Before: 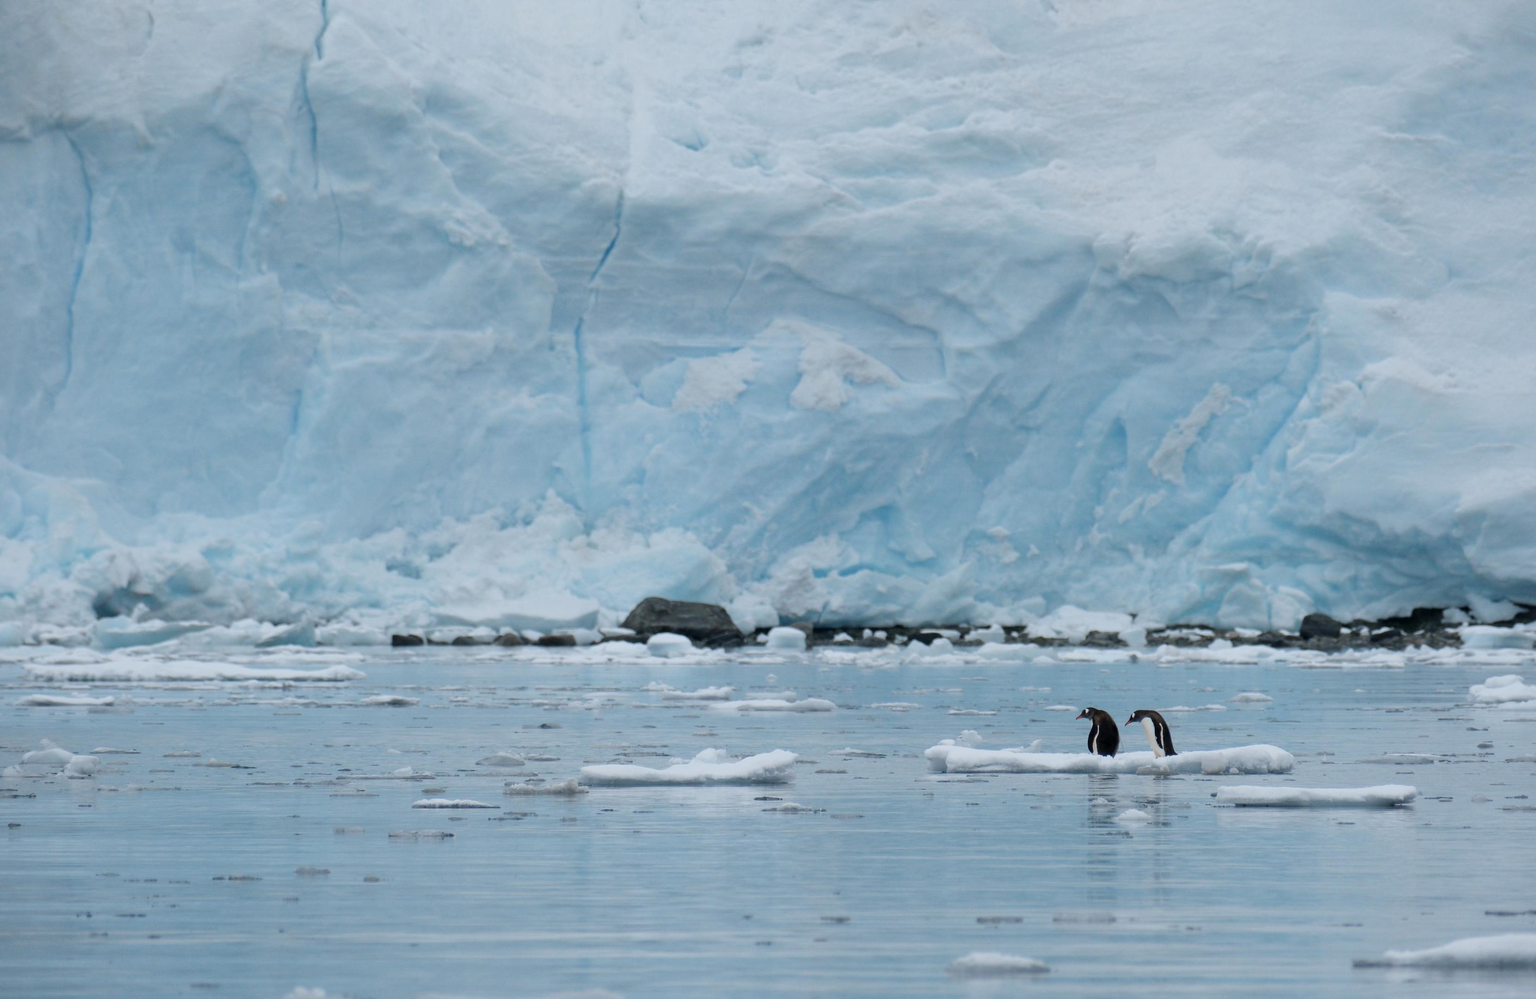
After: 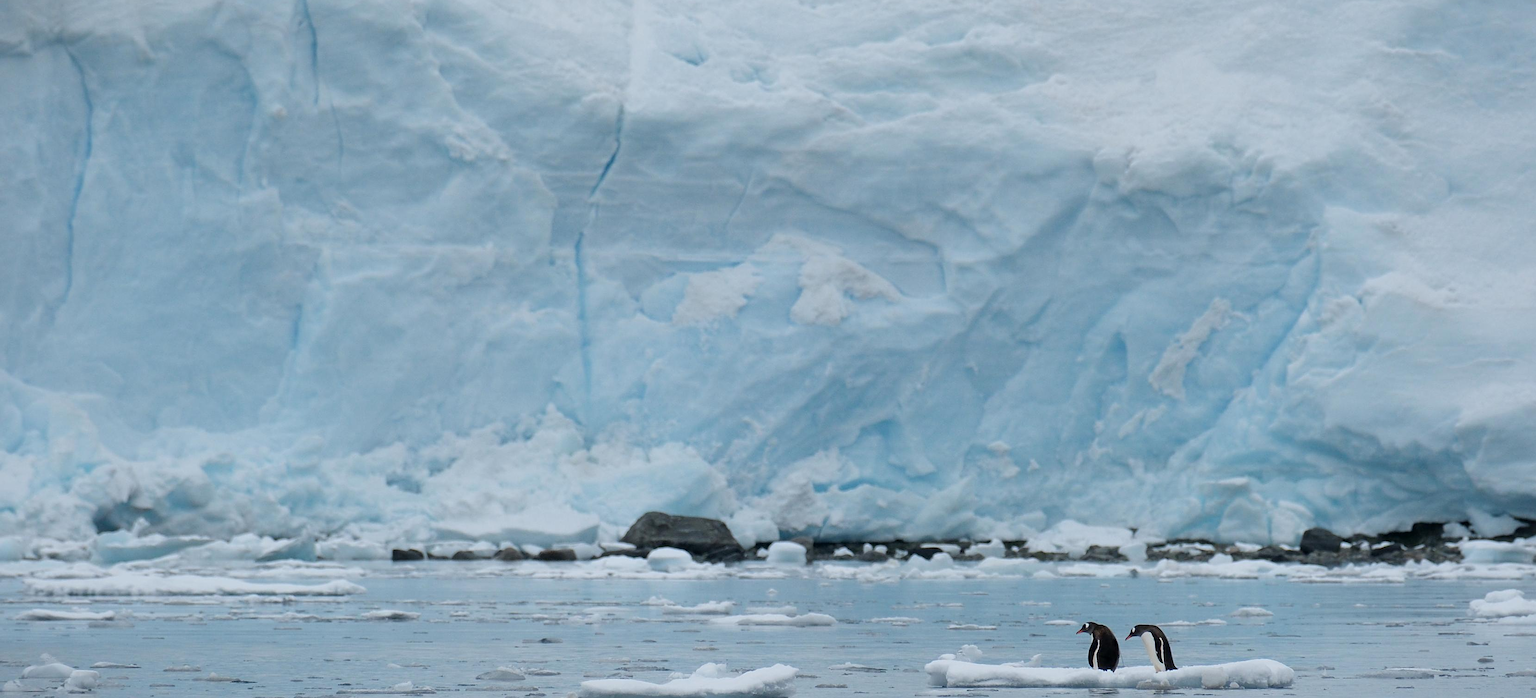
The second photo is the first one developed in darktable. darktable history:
crop and rotate: top 8.577%, bottom 21.44%
sharpen: on, module defaults
